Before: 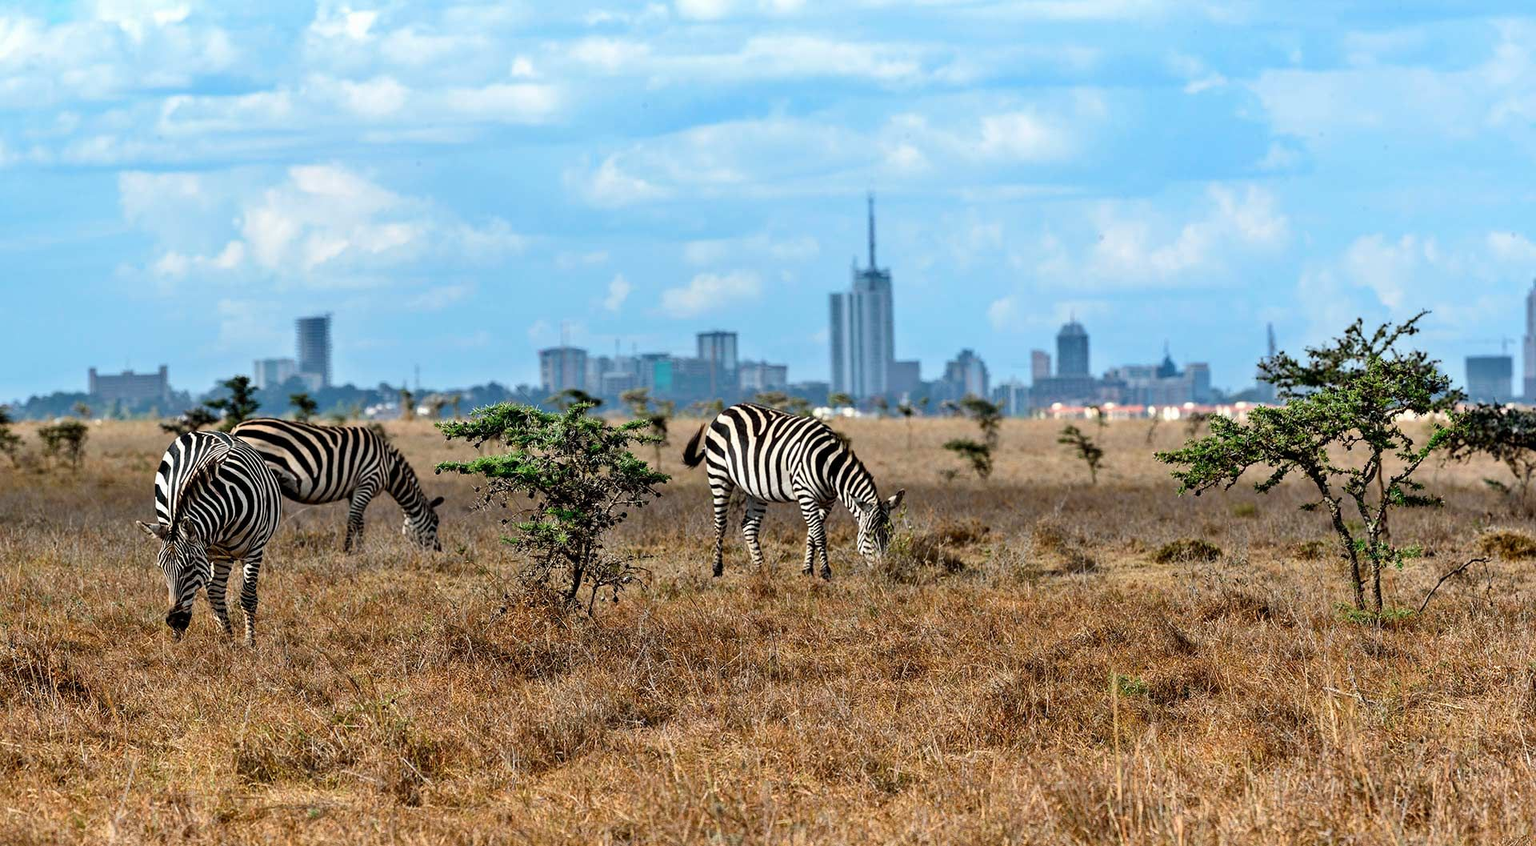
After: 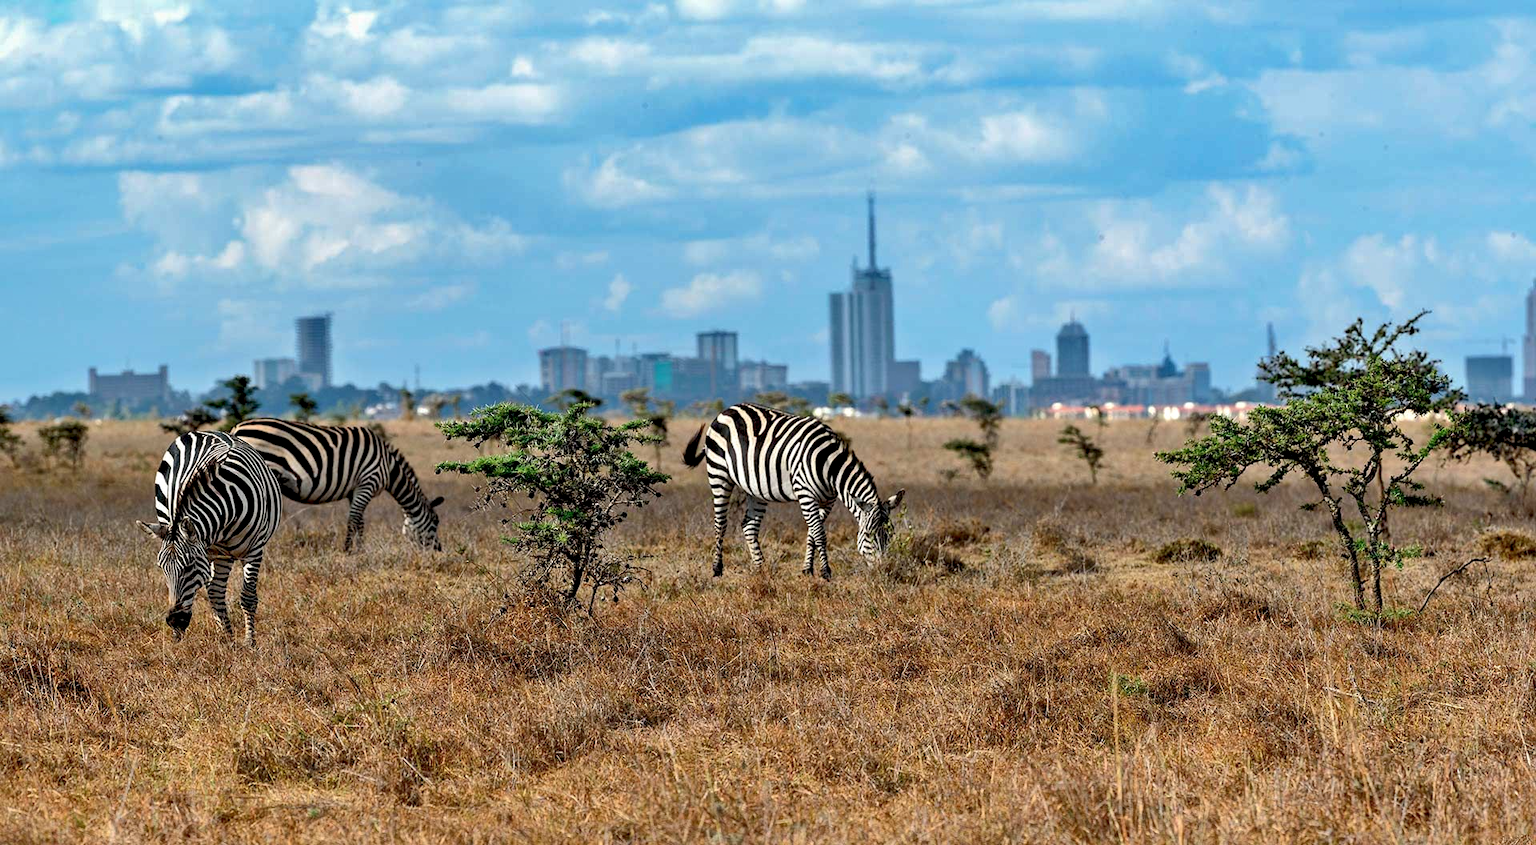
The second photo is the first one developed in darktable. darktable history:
exposure: exposure -0.041 EV, compensate highlight preservation false
contrast equalizer: octaves 7, y [[0.6 ×6], [0.55 ×6], [0 ×6], [0 ×6], [0 ×6]], mix 0.2
shadows and highlights: on, module defaults
